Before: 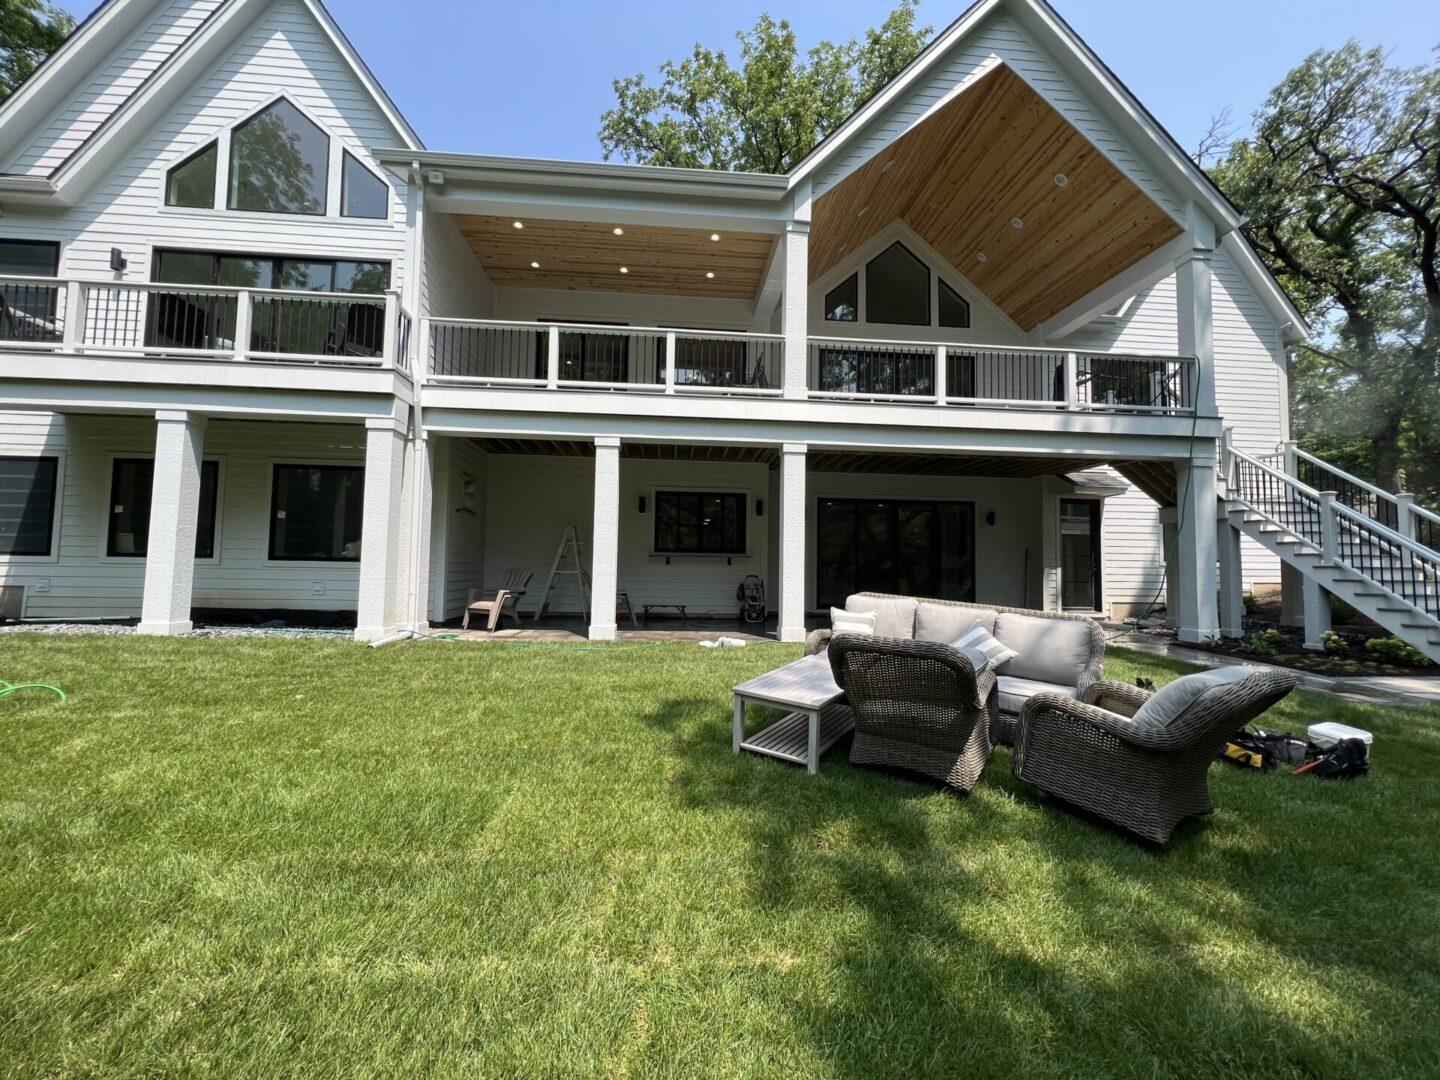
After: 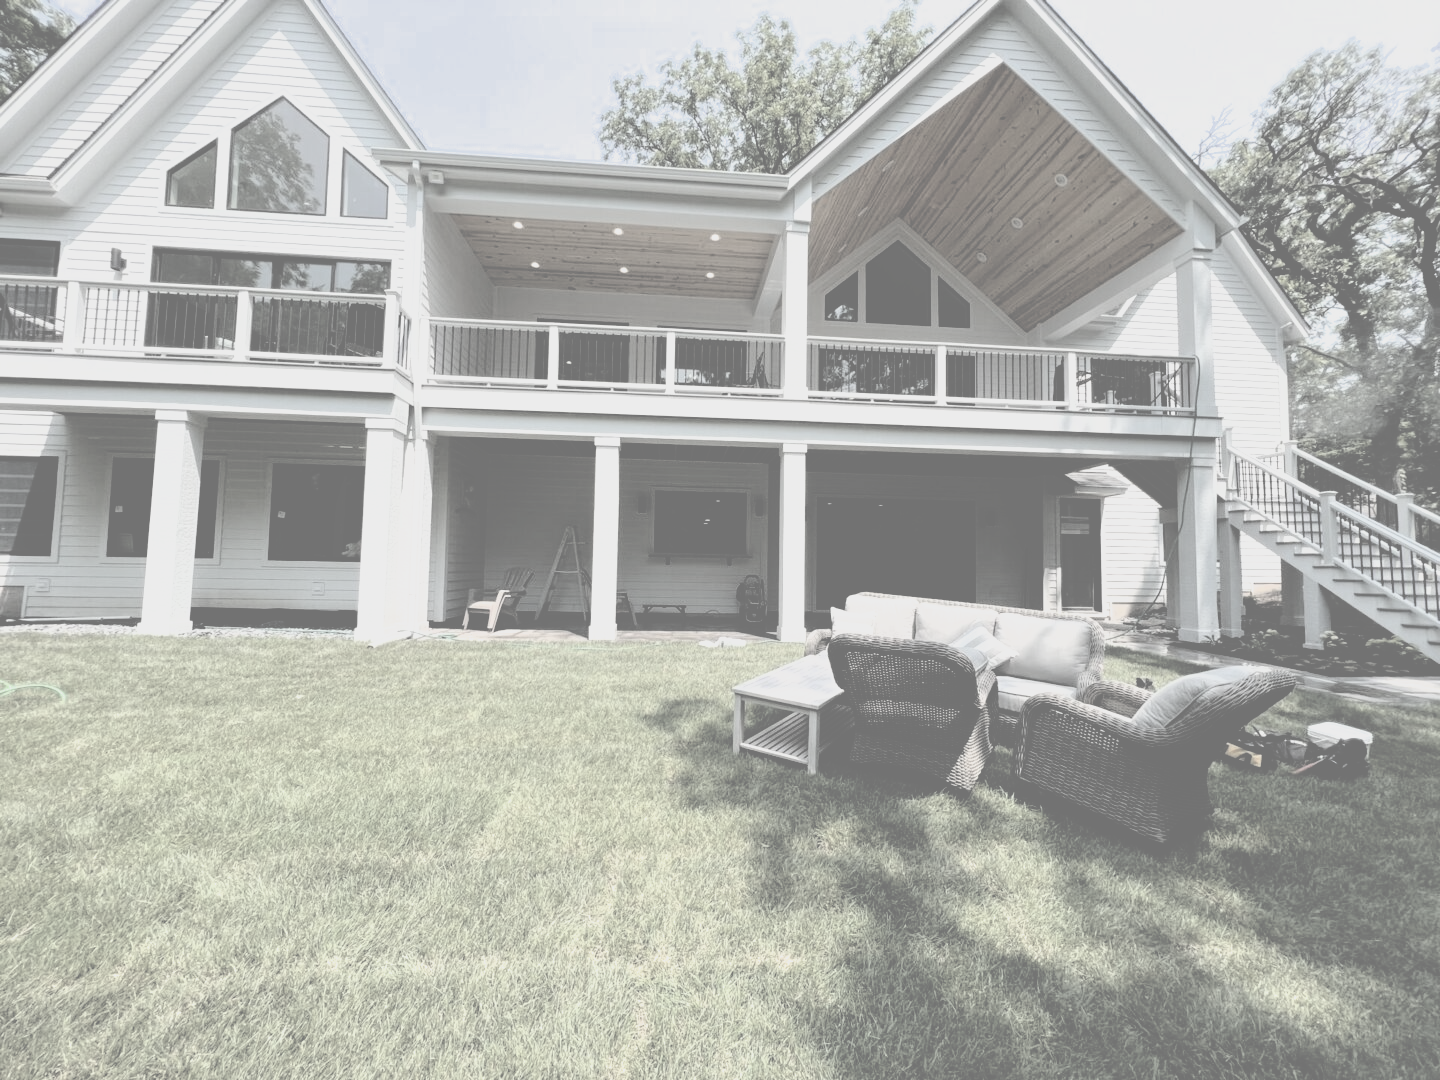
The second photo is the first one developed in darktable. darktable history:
contrast brightness saturation: contrast -0.32, brightness 0.75, saturation -0.78
filmic rgb: black relative exposure -8.2 EV, white relative exposure 2.2 EV, threshold 3 EV, hardness 7.11, latitude 85.74%, contrast 1.696, highlights saturation mix -4%, shadows ↔ highlights balance -2.69%, color science v5 (2021), contrast in shadows safe, contrast in highlights safe, enable highlight reconstruction true
